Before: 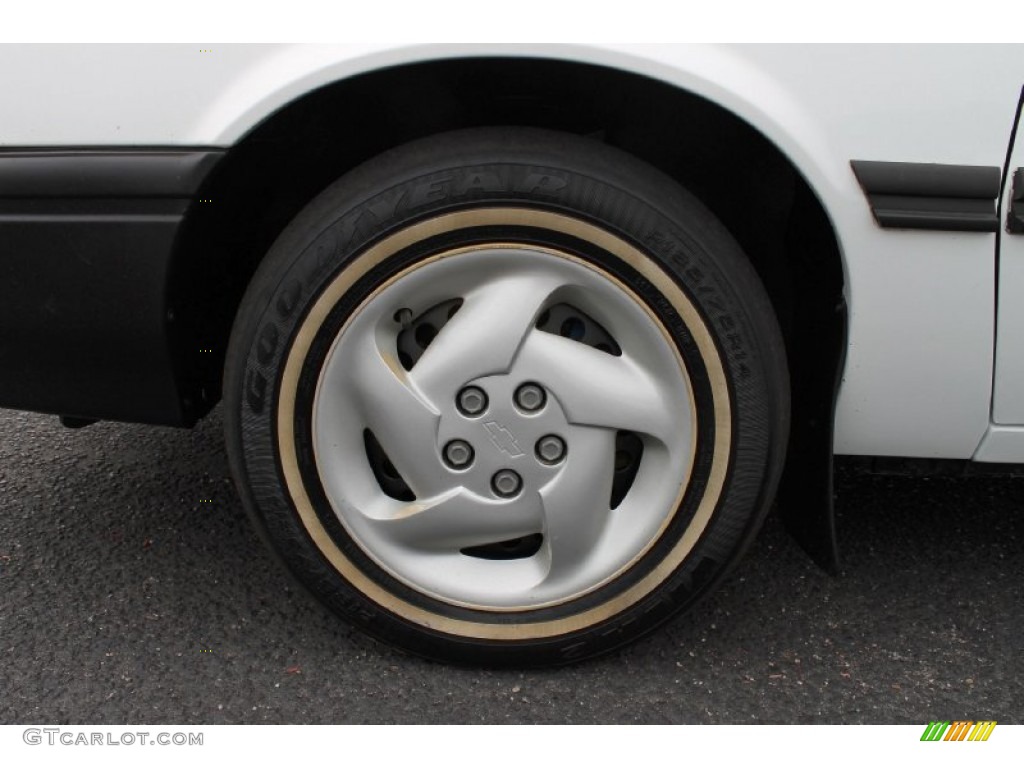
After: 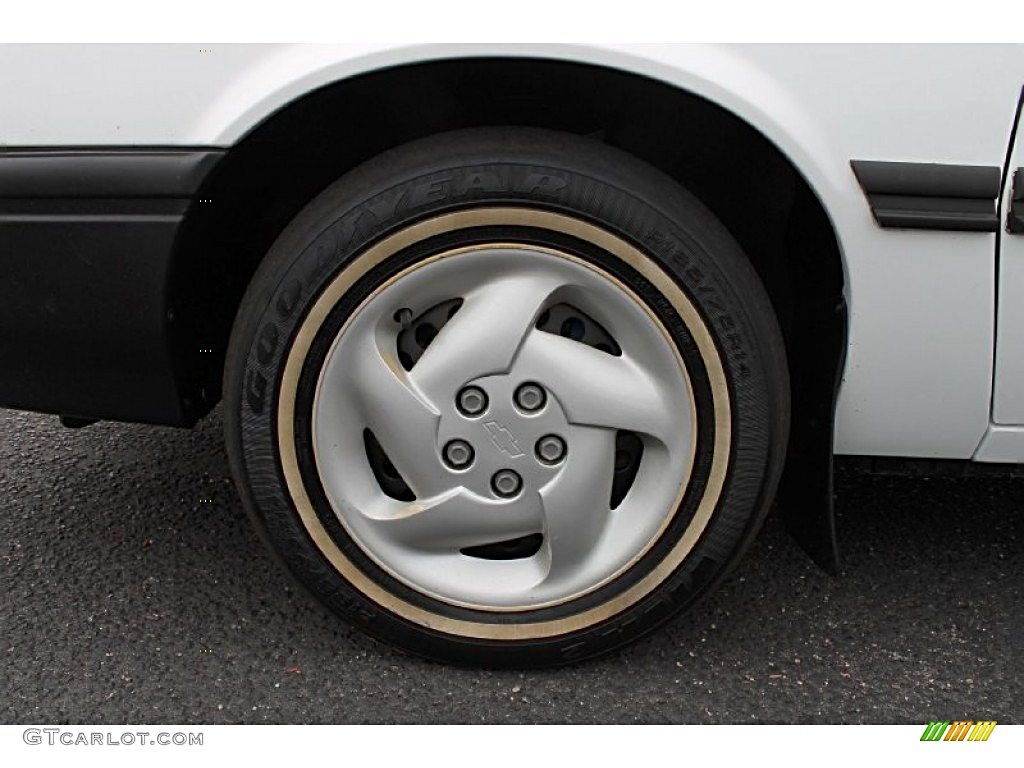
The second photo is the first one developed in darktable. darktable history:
sharpen: radius 2.75
